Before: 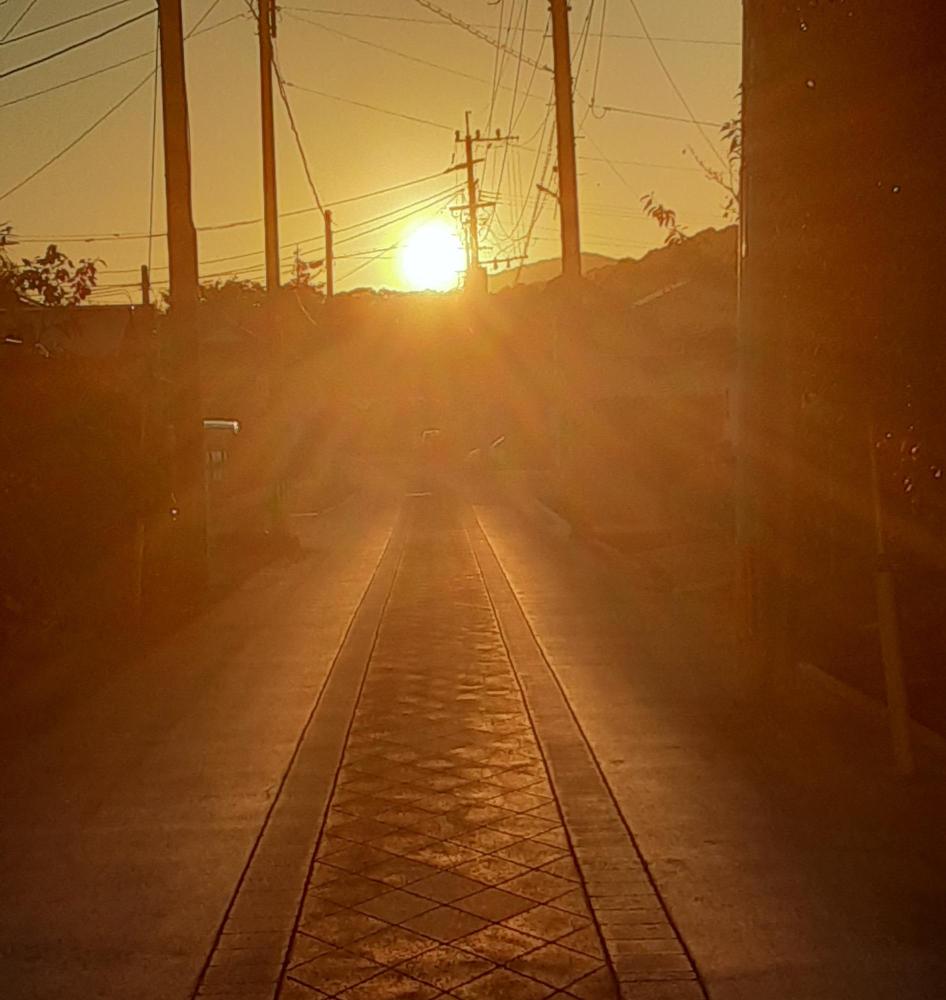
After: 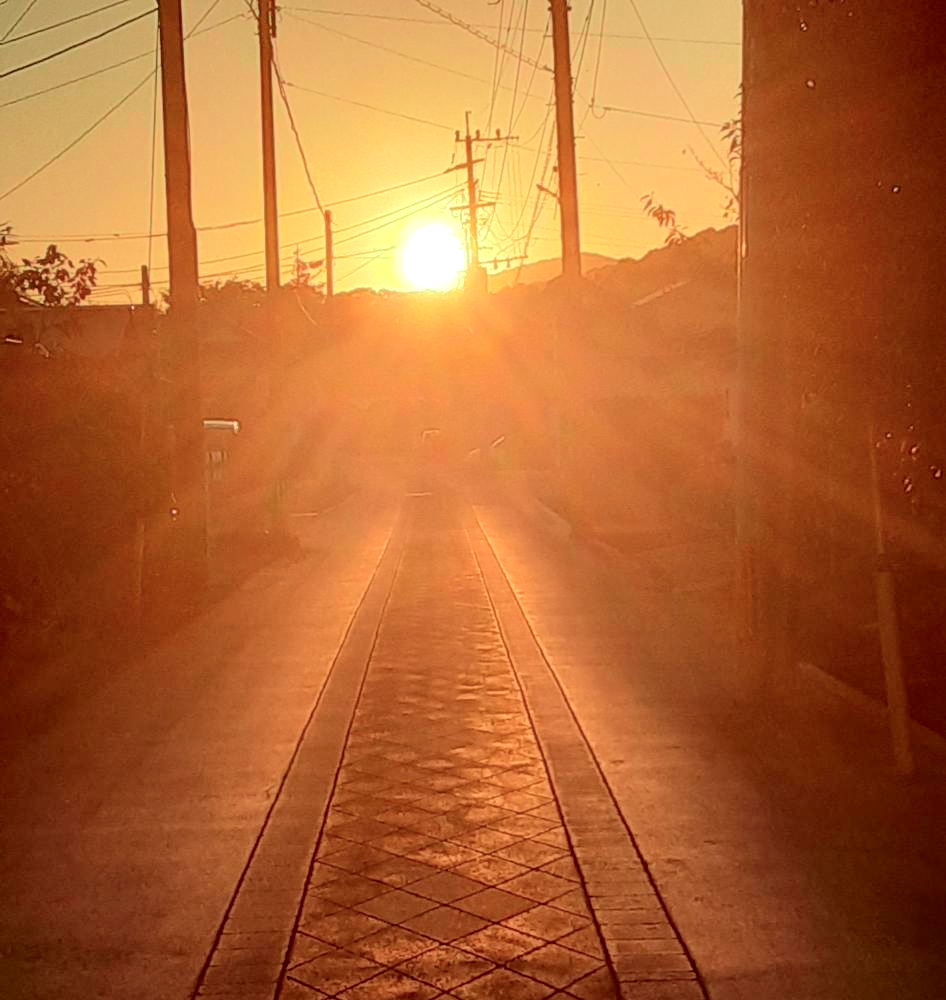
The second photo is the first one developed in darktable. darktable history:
tone curve: curves: ch0 [(0, 0.021) (0.049, 0.044) (0.152, 0.14) (0.328, 0.377) (0.473, 0.543) (0.641, 0.705) (0.868, 0.887) (1, 0.969)]; ch1 [(0, 0) (0.322, 0.328) (0.43, 0.425) (0.474, 0.466) (0.502, 0.503) (0.522, 0.526) (0.564, 0.591) (0.602, 0.632) (0.677, 0.701) (0.859, 0.885) (1, 1)]; ch2 [(0, 0) (0.33, 0.301) (0.447, 0.44) (0.487, 0.496) (0.502, 0.516) (0.535, 0.554) (0.565, 0.598) (0.618, 0.629) (1, 1)], color space Lab, independent channels, preserve colors none
exposure: black level correction 0, exposure 0.499 EV, compensate highlight preservation false
